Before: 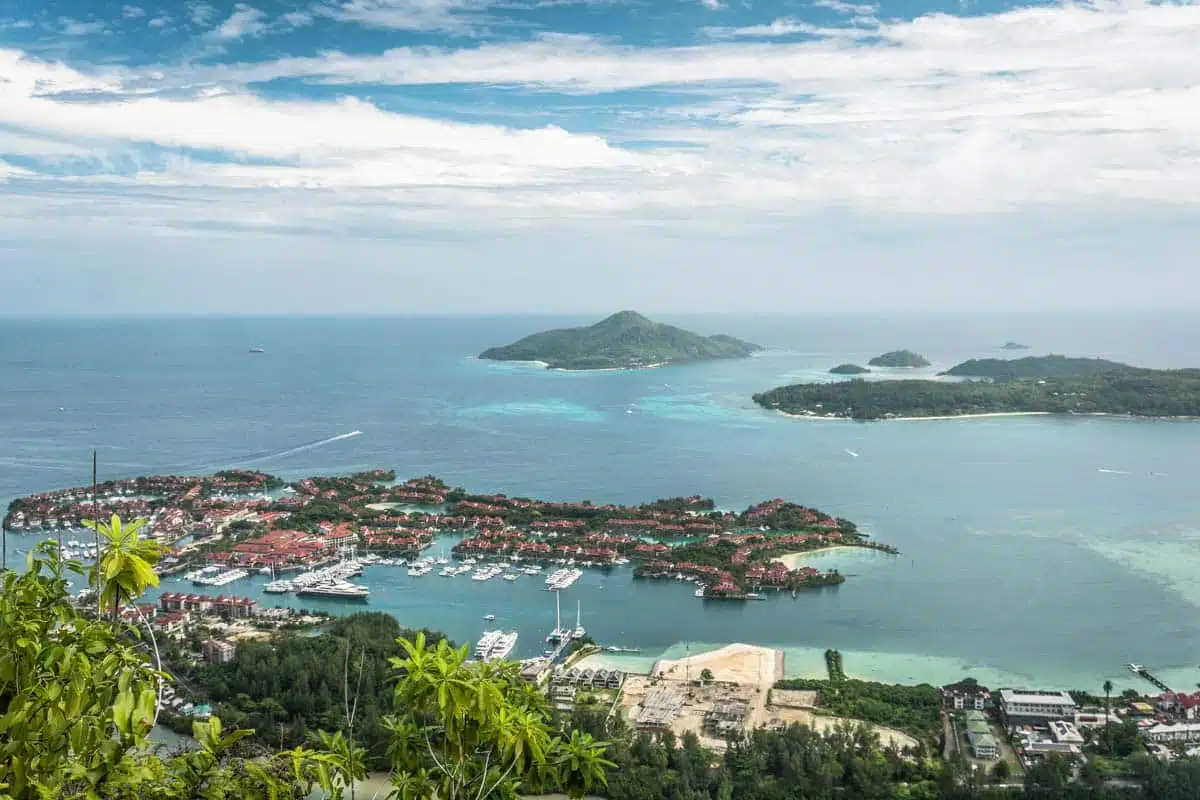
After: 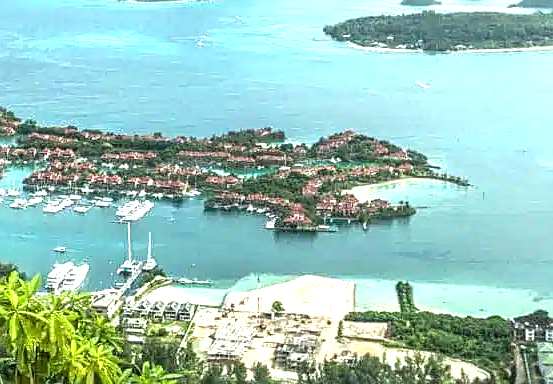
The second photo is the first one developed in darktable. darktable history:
local contrast: on, module defaults
color correction: highlights a* -6.88, highlights b* 0.513
sharpen: on, module defaults
crop: left 35.798%, top 46.066%, right 18.117%, bottom 5.868%
exposure: black level correction 0, exposure 1 EV, compensate highlight preservation false
